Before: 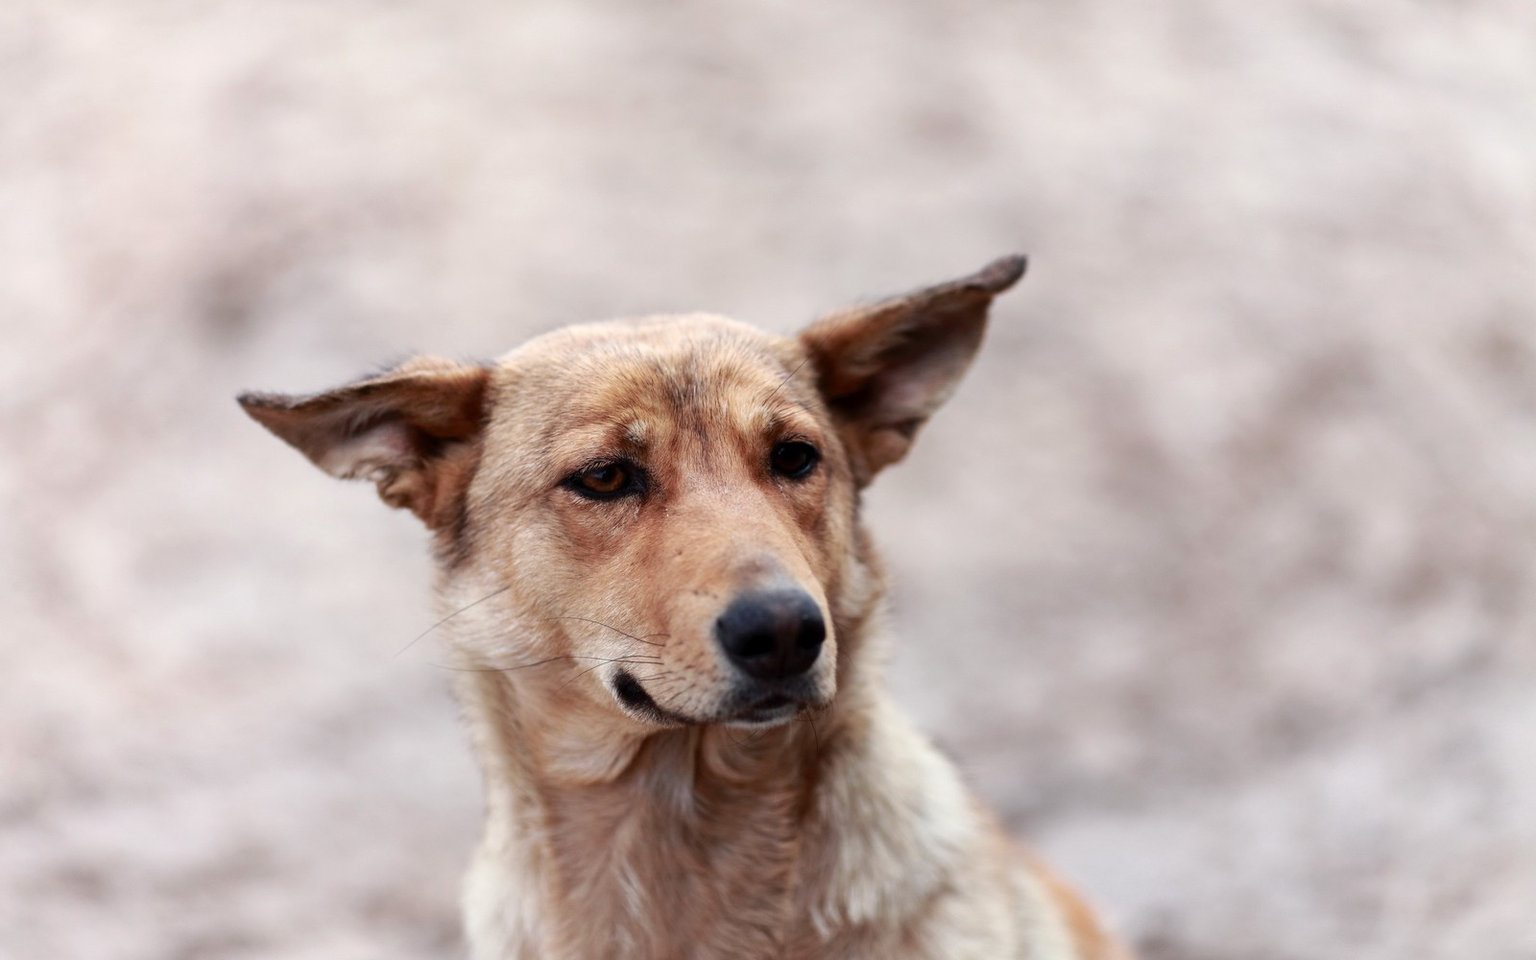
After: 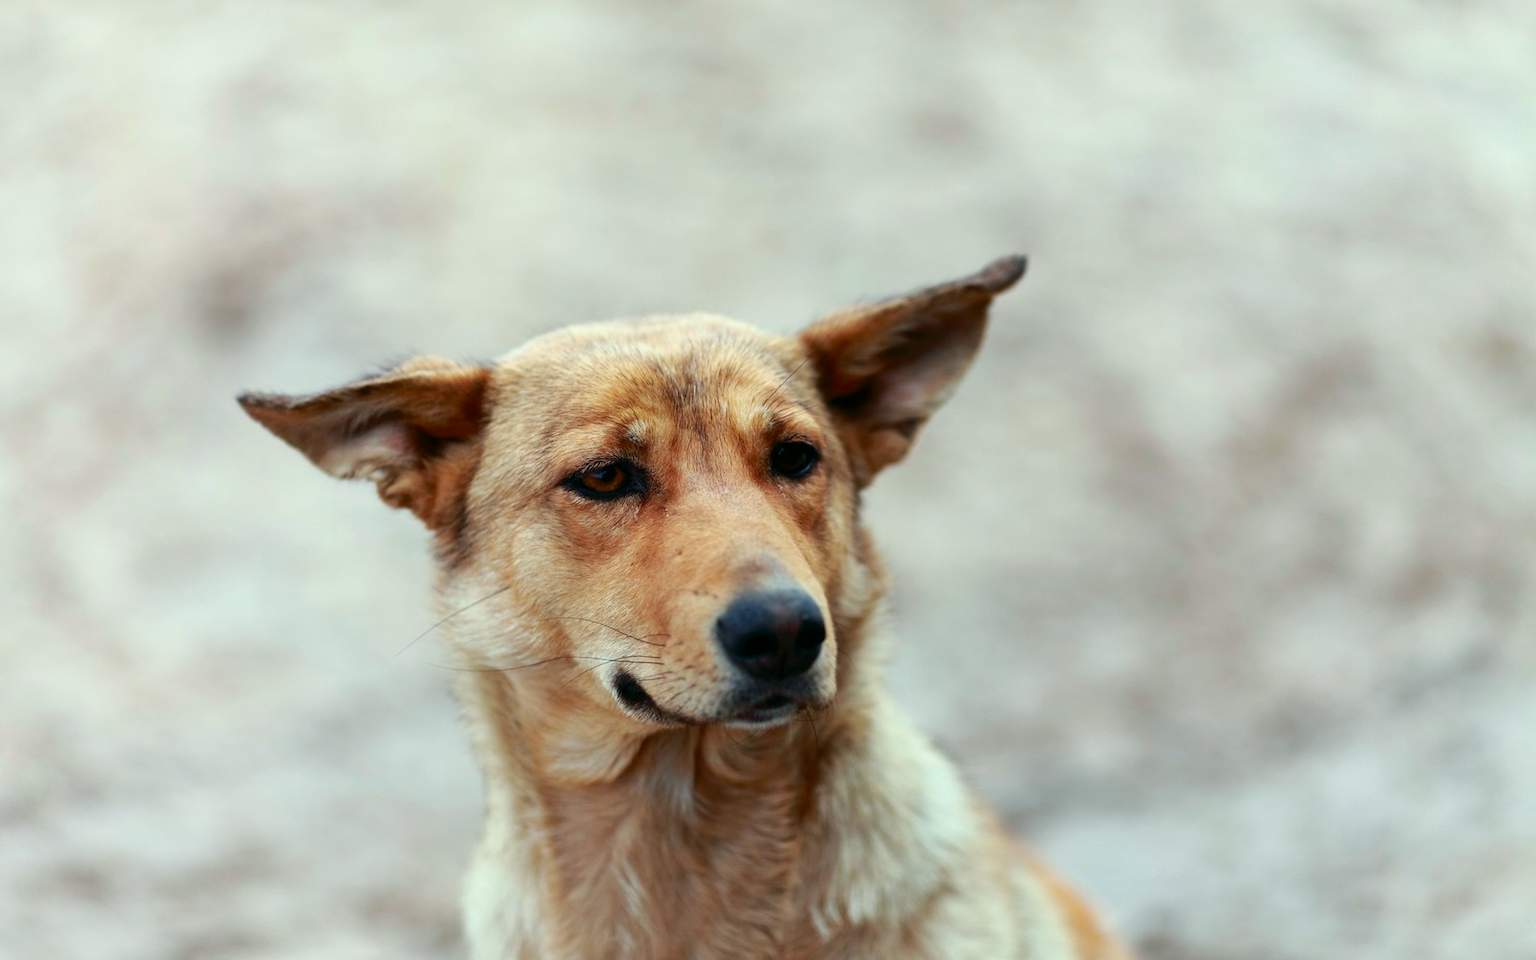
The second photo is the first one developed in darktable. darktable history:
color correction: highlights a* -7.33, highlights b* 1.26, shadows a* -3.55, saturation 1.4
